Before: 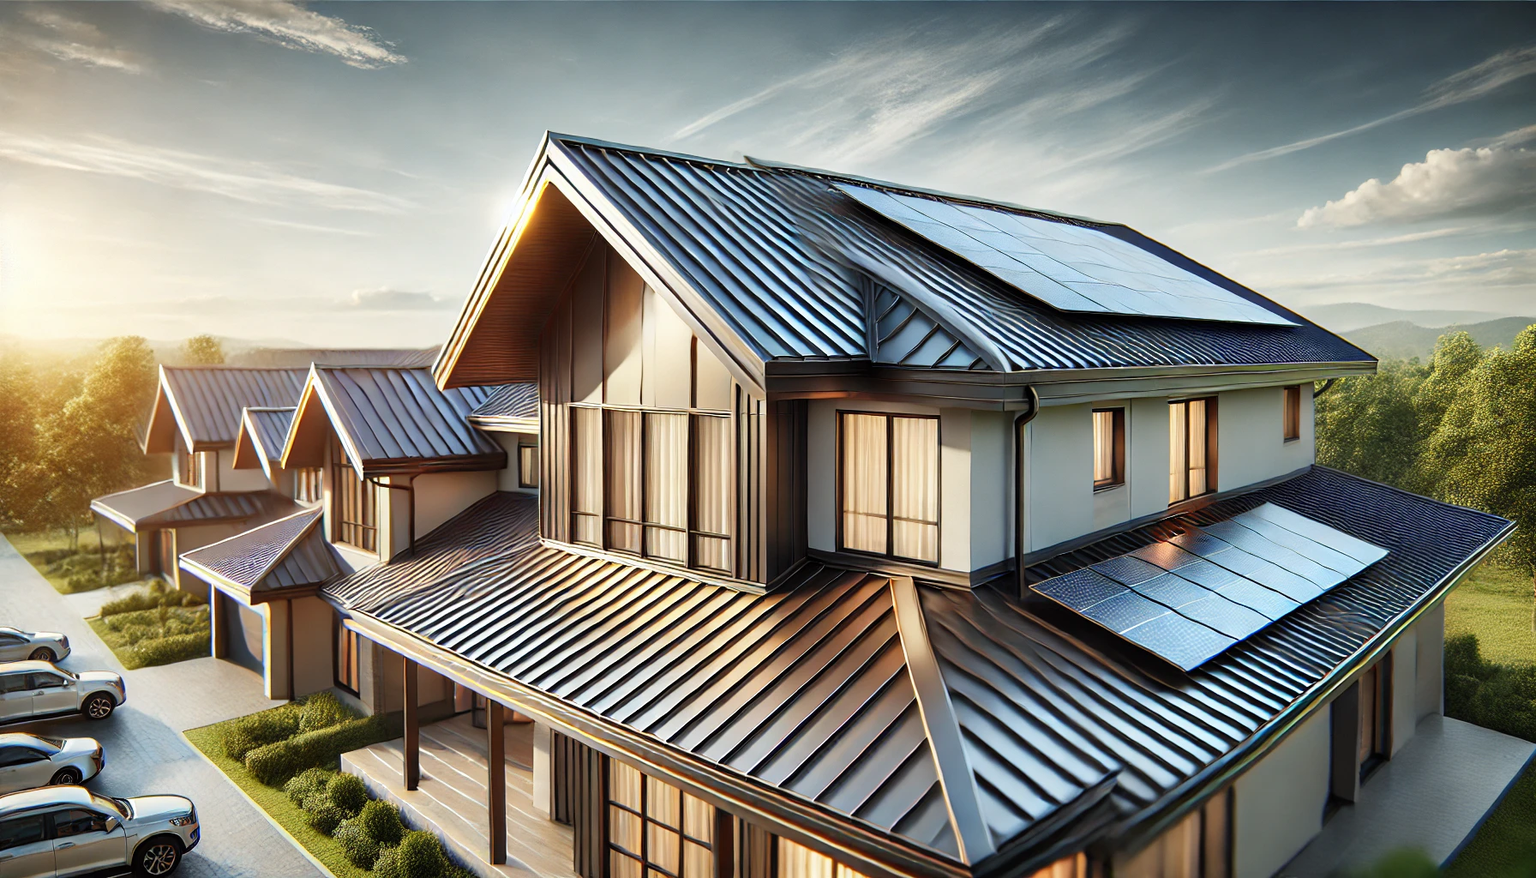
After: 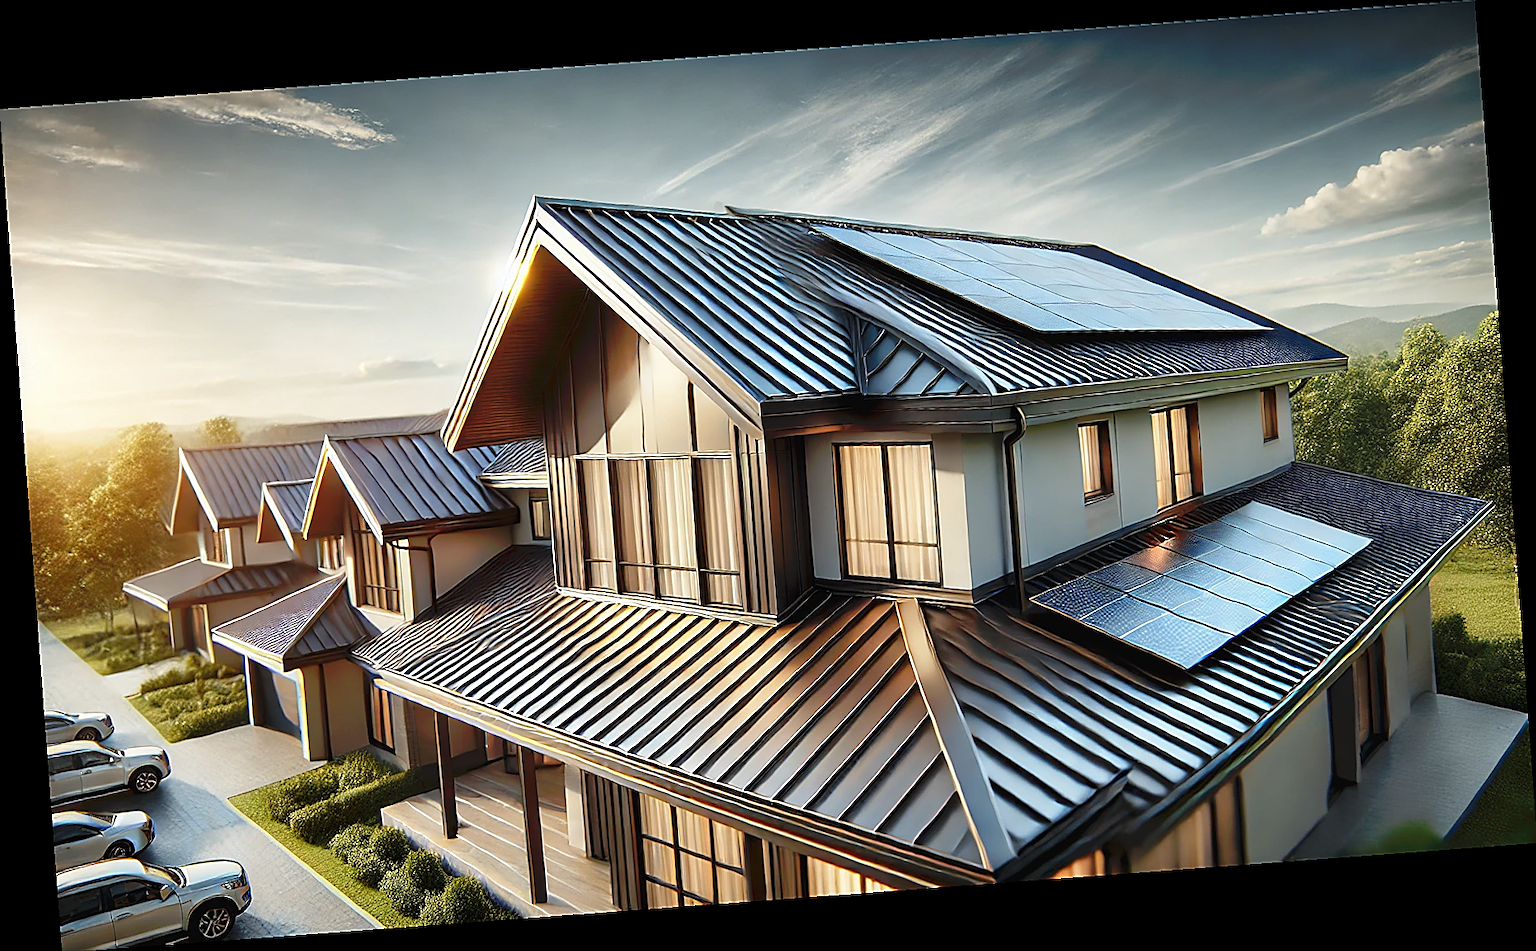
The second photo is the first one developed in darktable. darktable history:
sharpen: radius 1.4, amount 1.25, threshold 0.7
rotate and perspective: rotation -4.25°, automatic cropping off
tone curve: curves: ch0 [(0, 0) (0.003, 0.026) (0.011, 0.024) (0.025, 0.022) (0.044, 0.031) (0.069, 0.067) (0.1, 0.094) (0.136, 0.102) (0.177, 0.14) (0.224, 0.189) (0.277, 0.238) (0.335, 0.325) (0.399, 0.379) (0.468, 0.453) (0.543, 0.528) (0.623, 0.609) (0.709, 0.695) (0.801, 0.793) (0.898, 0.898) (1, 1)], preserve colors none
